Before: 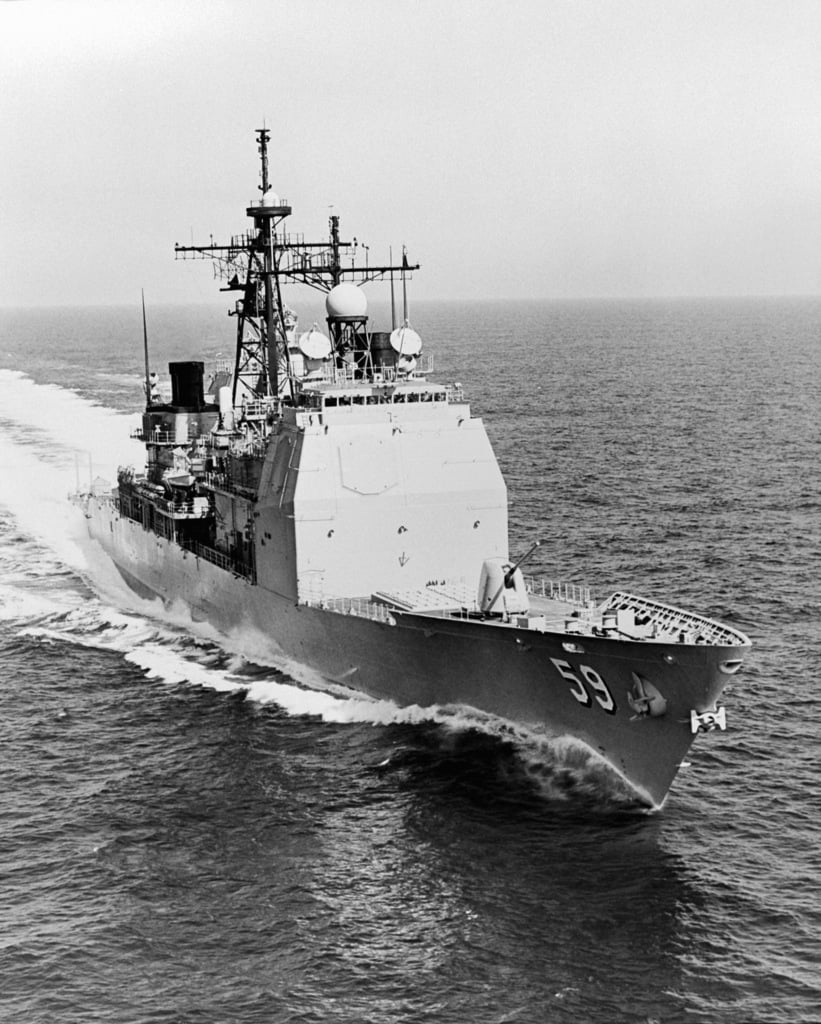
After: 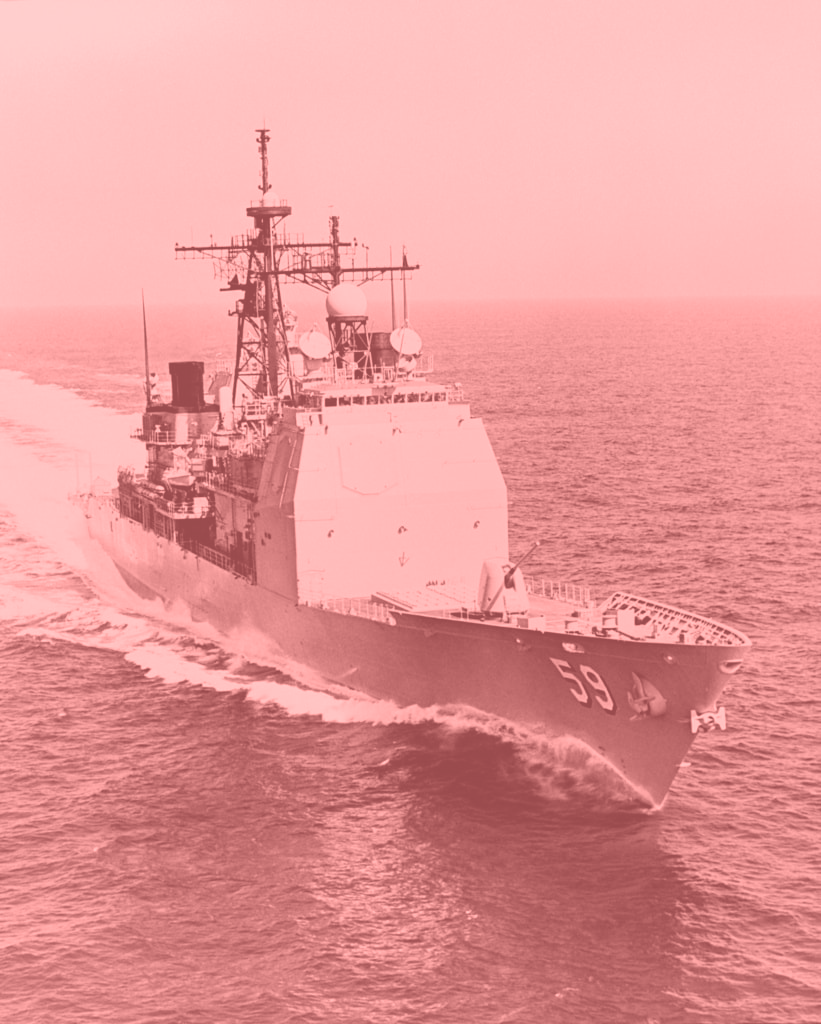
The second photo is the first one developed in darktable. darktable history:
color balance rgb: perceptual saturation grading › global saturation 20%, perceptual saturation grading › highlights -50%, perceptual saturation grading › shadows 30%
colorize: saturation 51%, source mix 50.67%, lightness 50.67%
